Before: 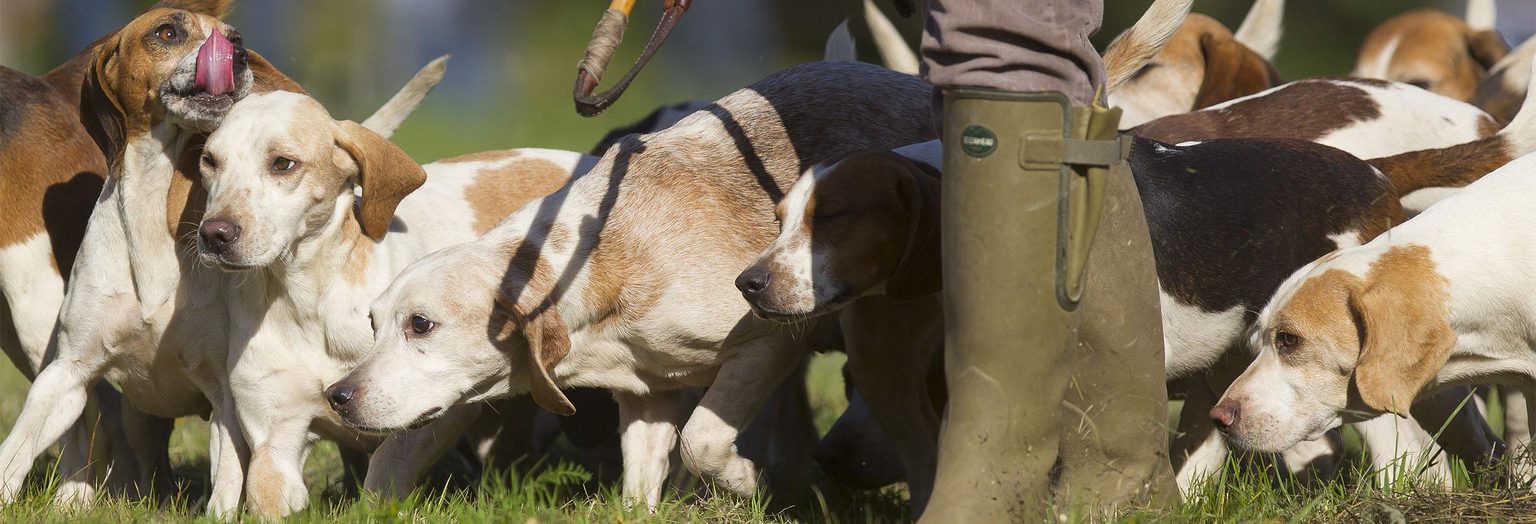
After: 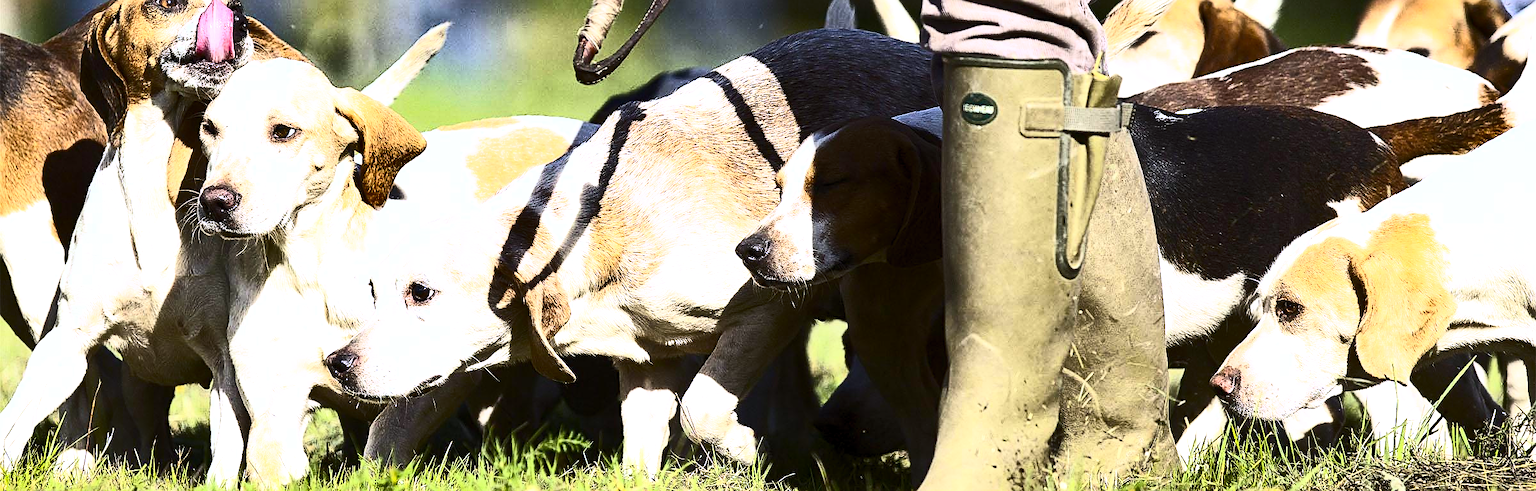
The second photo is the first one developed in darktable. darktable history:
exposure: black level correction 0.005, exposure 0.417 EV, compensate highlight preservation false
rgb curve: curves: ch2 [(0, 0) (0.567, 0.512) (1, 1)], mode RGB, independent channels
shadows and highlights: radius 118.69, shadows 42.21, highlights -61.56, soften with gaussian
white balance: red 0.967, blue 1.119, emerald 0.756
contrast brightness saturation: contrast 0.62, brightness 0.34, saturation 0.14
crop and rotate: top 6.25%
tone equalizer: -8 EV -0.75 EV, -7 EV -0.7 EV, -6 EV -0.6 EV, -5 EV -0.4 EV, -3 EV 0.4 EV, -2 EV 0.6 EV, -1 EV 0.7 EV, +0 EV 0.75 EV, edges refinement/feathering 500, mask exposure compensation -1.57 EV, preserve details no
sharpen: on, module defaults
